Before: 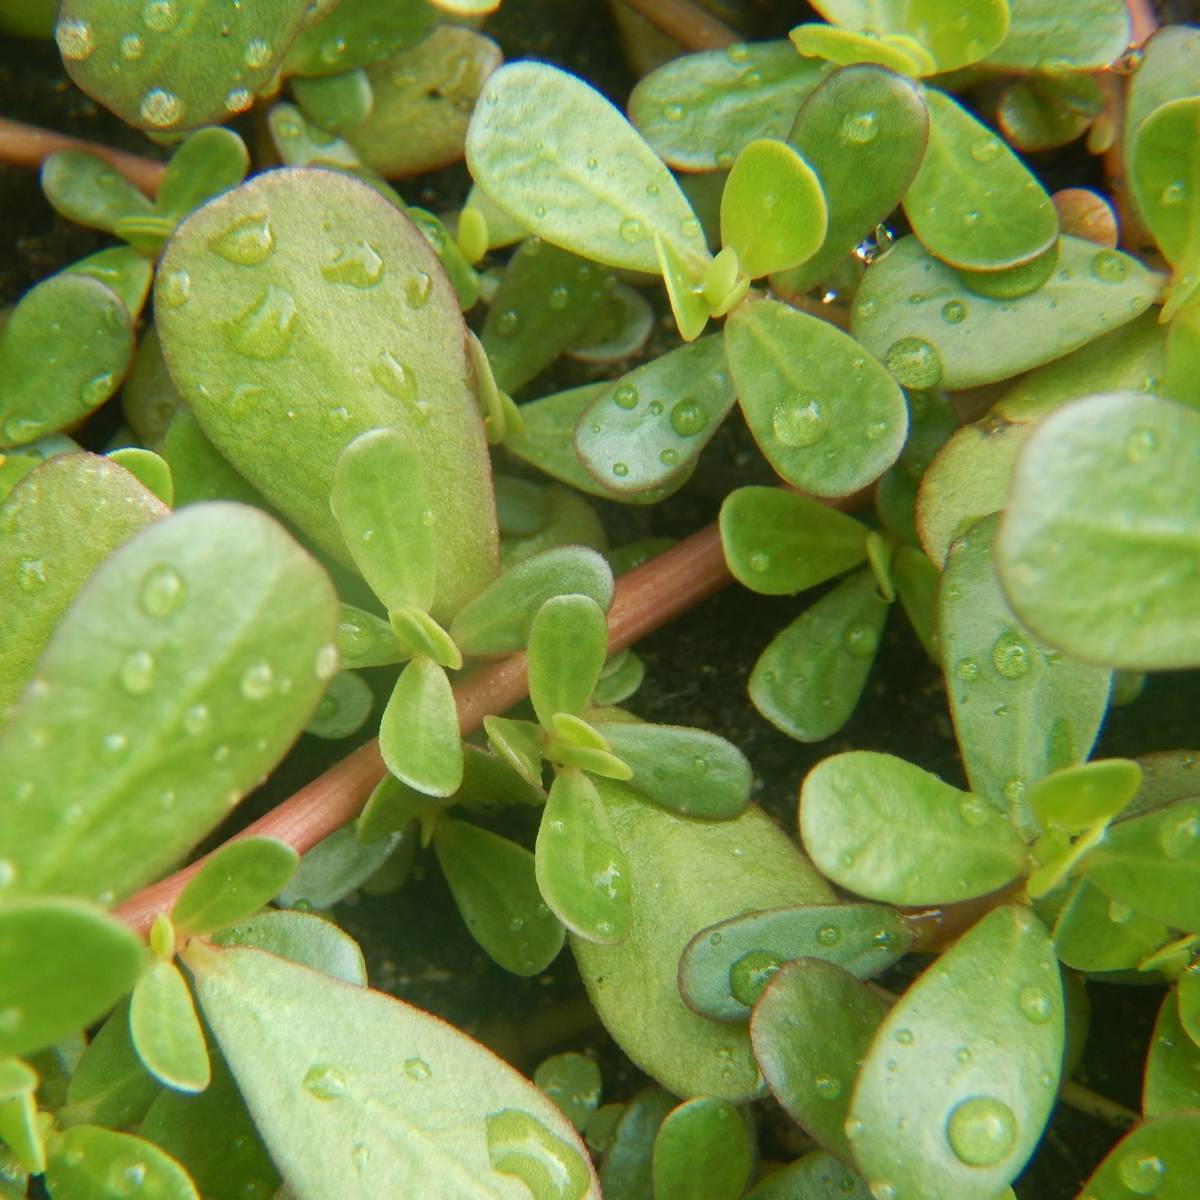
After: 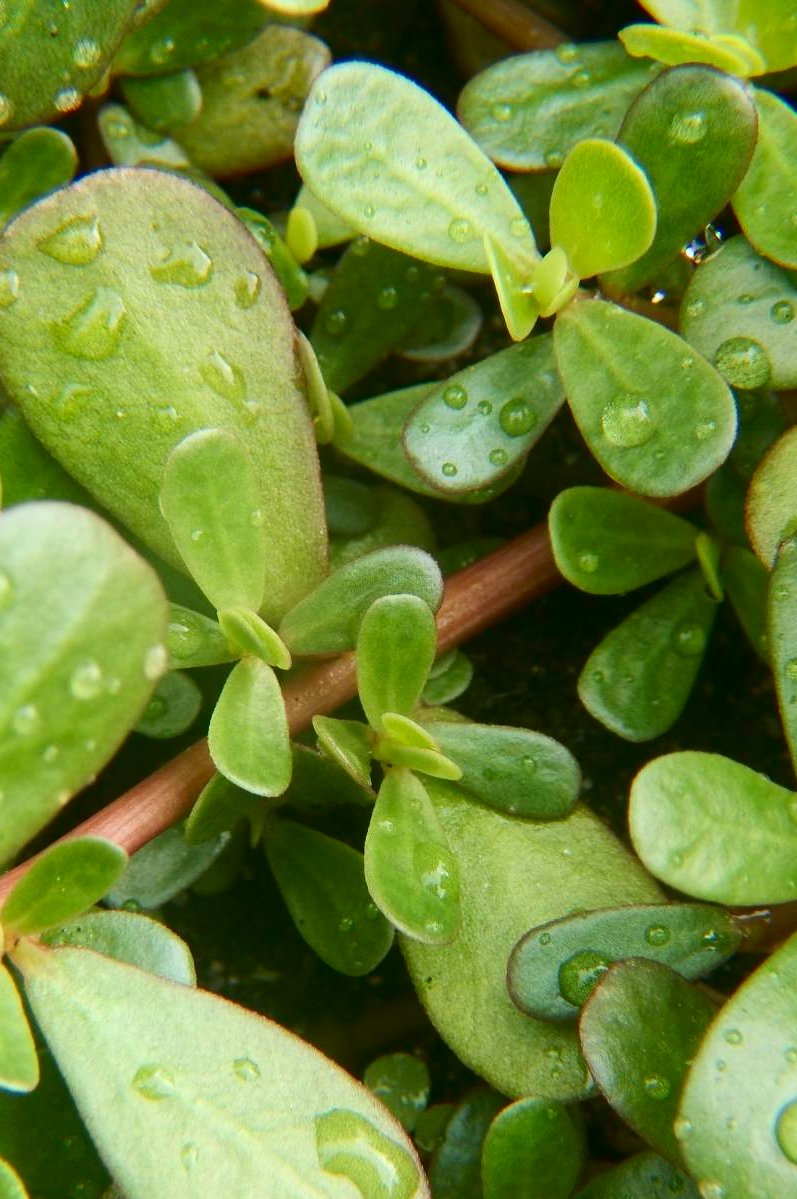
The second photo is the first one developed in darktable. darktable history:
crop and rotate: left 14.322%, right 19.241%
contrast brightness saturation: contrast 0.196, brightness -0.11, saturation 0.1
